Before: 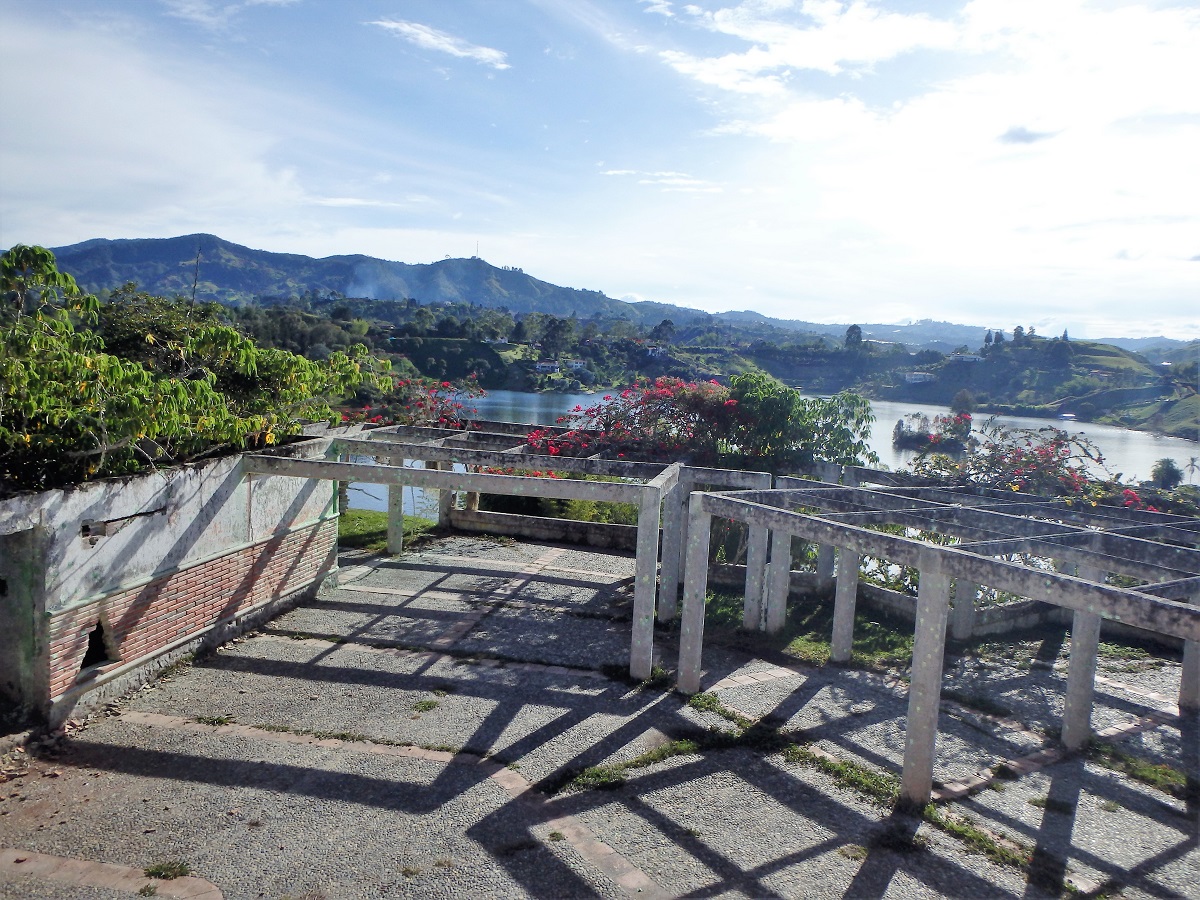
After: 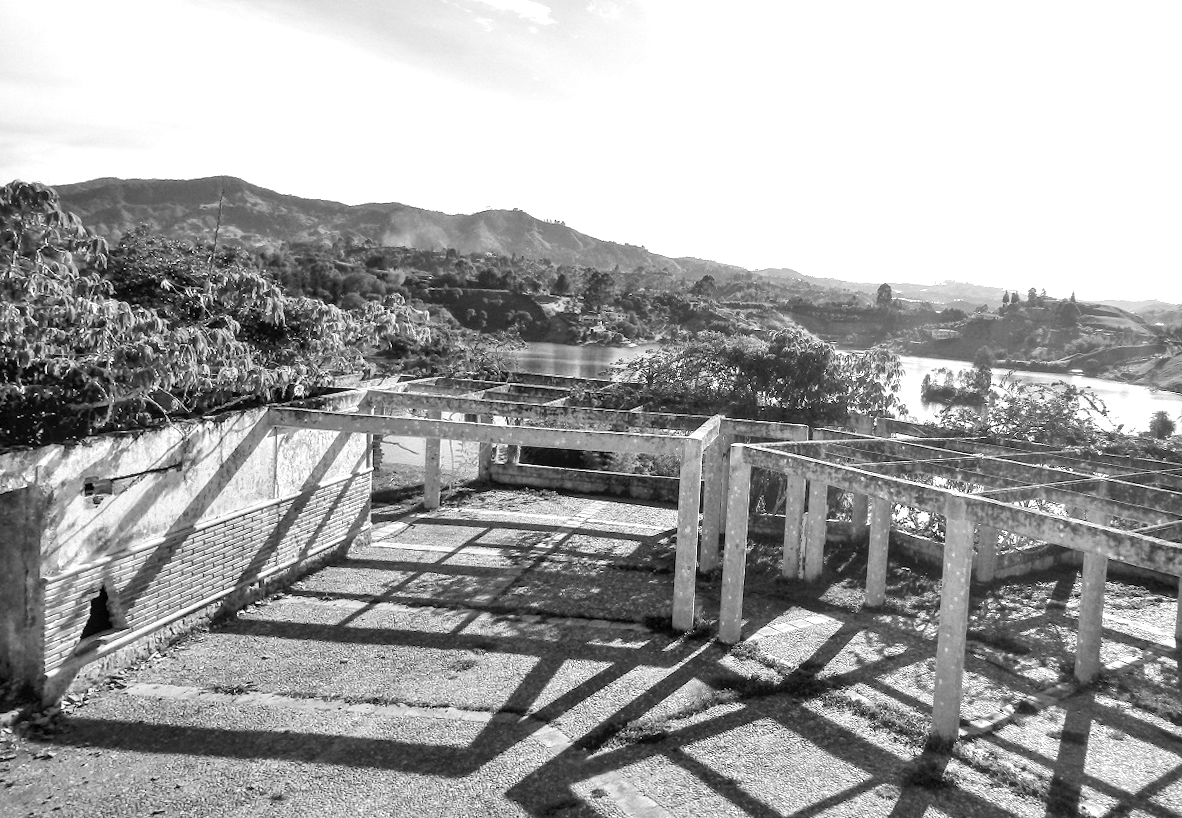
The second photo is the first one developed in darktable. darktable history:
local contrast: on, module defaults
exposure: black level correction 0, exposure 0.7 EV, compensate exposure bias true, compensate highlight preservation false
monochrome: a 2.21, b -1.33, size 2.2
rotate and perspective: rotation -0.013°, lens shift (vertical) -0.027, lens shift (horizontal) 0.178, crop left 0.016, crop right 0.989, crop top 0.082, crop bottom 0.918
